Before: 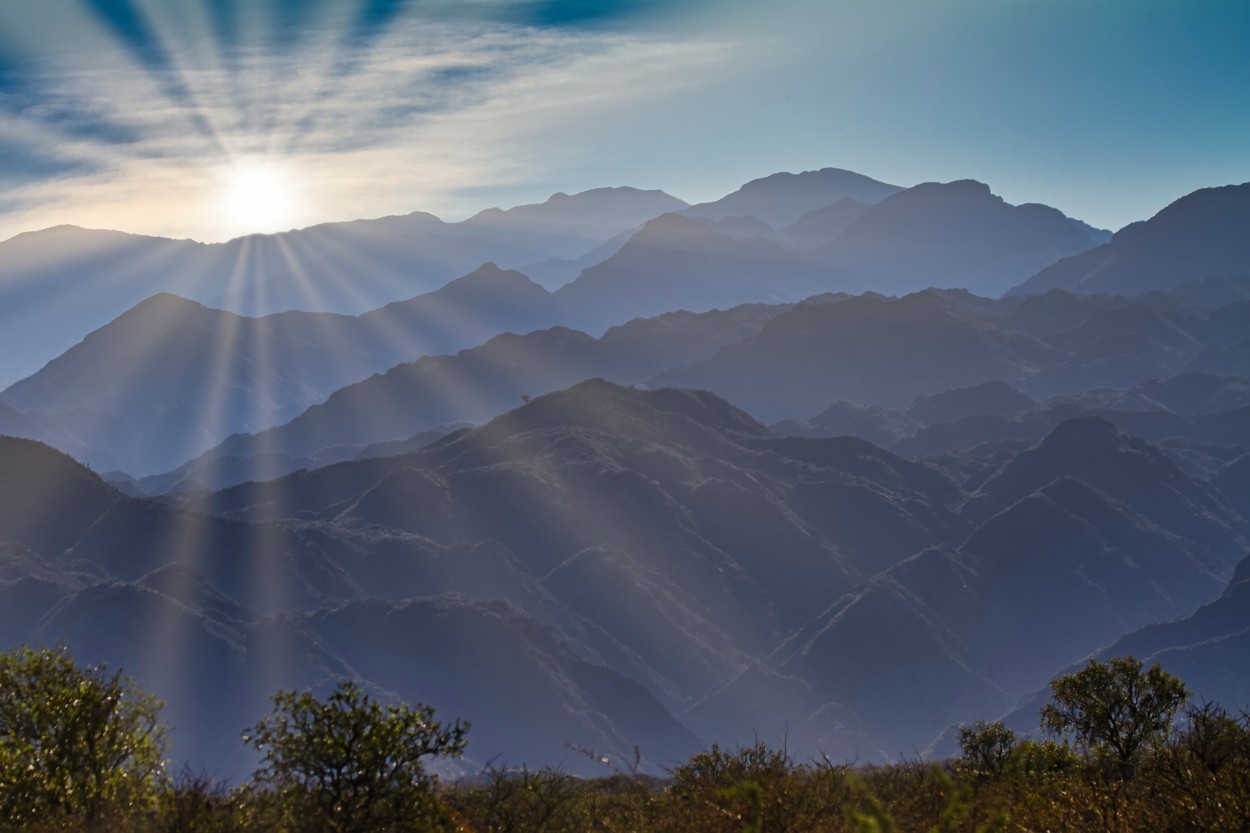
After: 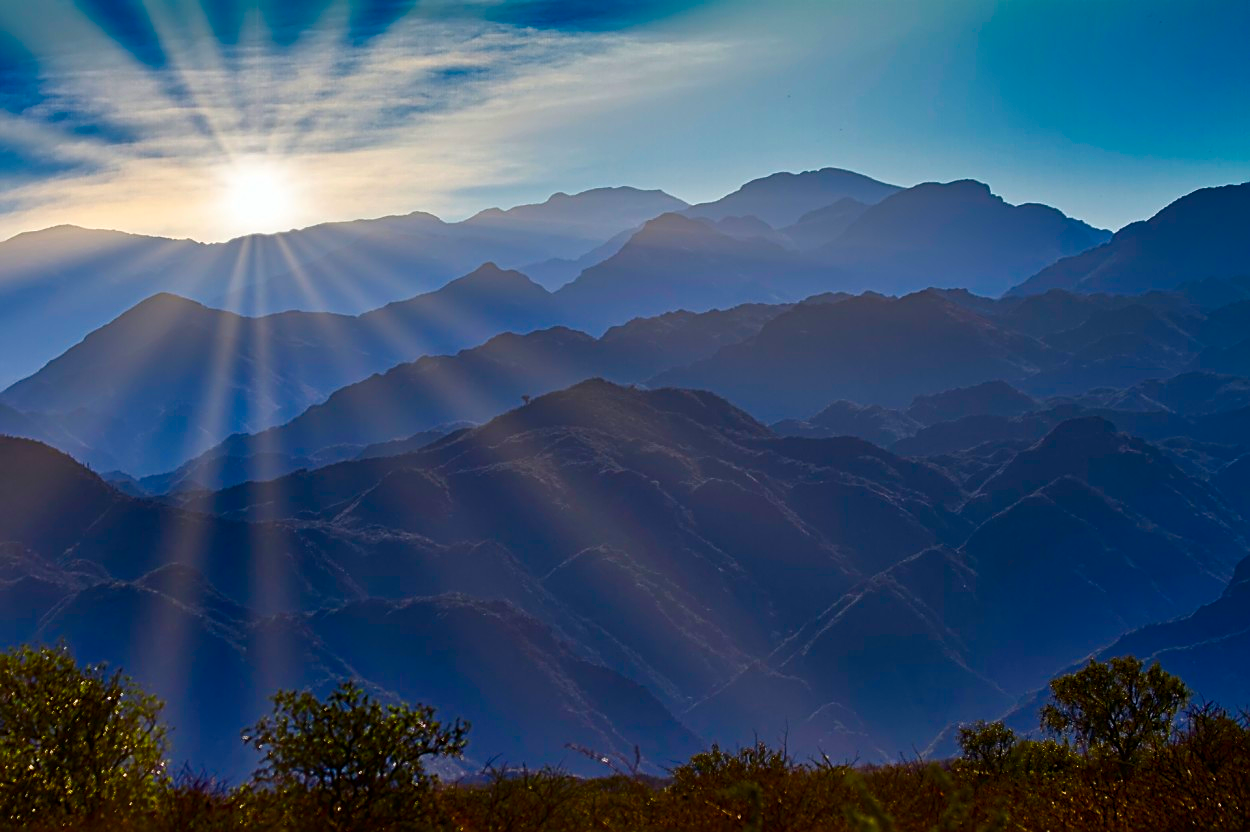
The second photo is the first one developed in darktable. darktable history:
contrast brightness saturation: contrast 0.12, brightness -0.121, saturation 0.2
crop: bottom 0.076%
color balance rgb: perceptual saturation grading › global saturation 44.939%, perceptual saturation grading › highlights -25.734%, perceptual saturation grading › shadows 49.824%, global vibrance 20%
sharpen: on, module defaults
